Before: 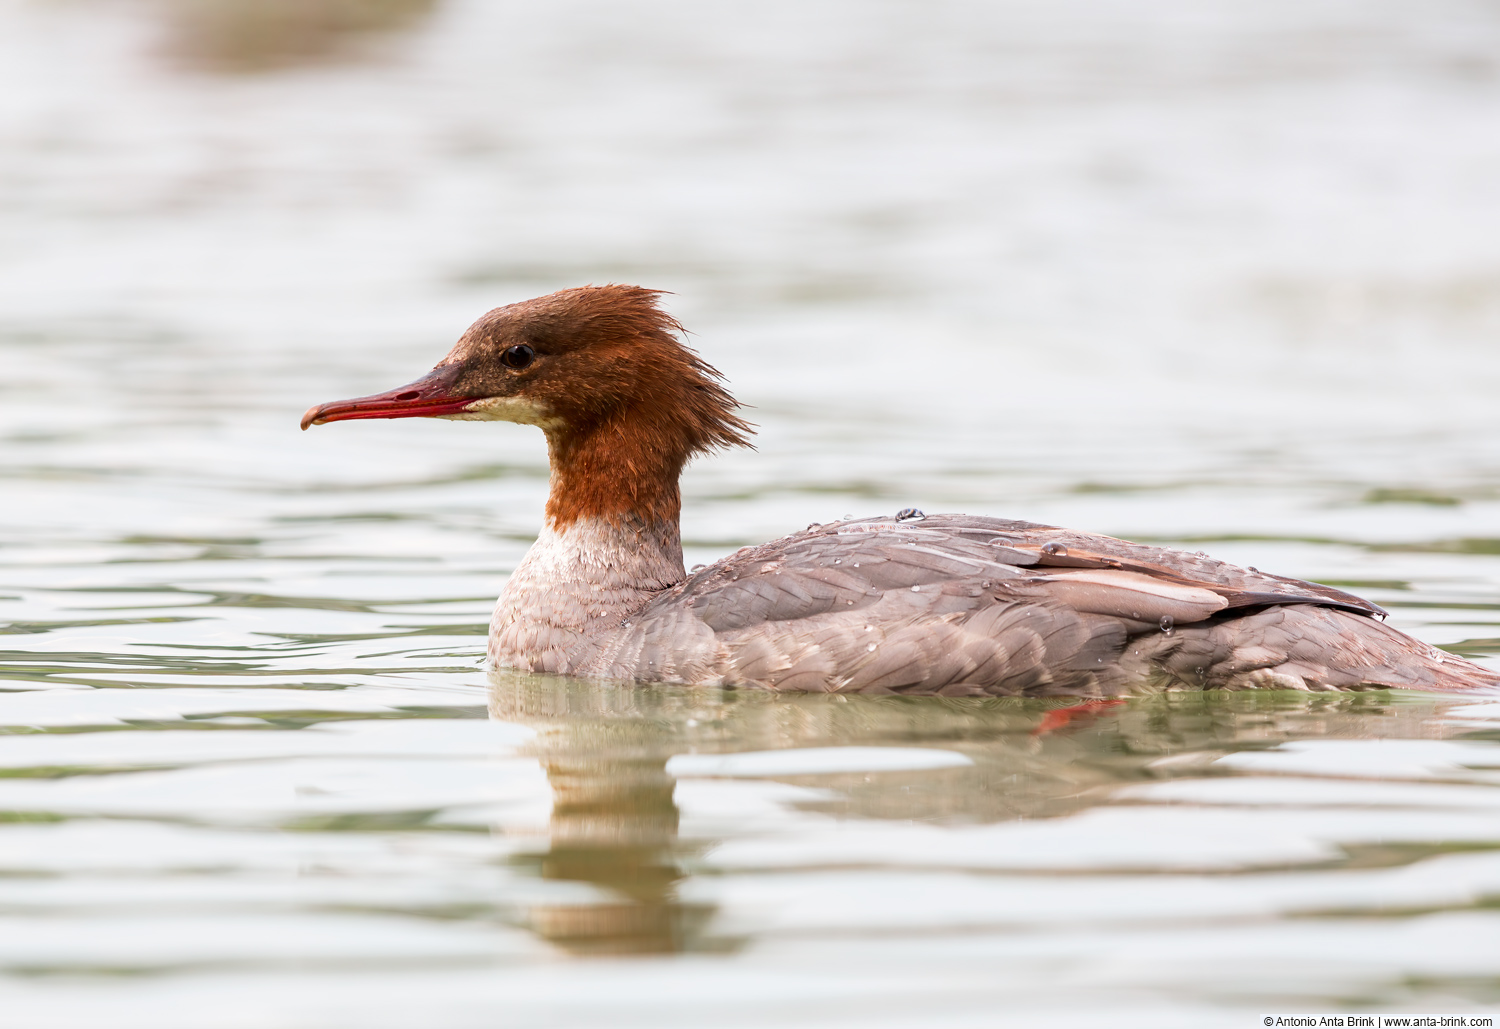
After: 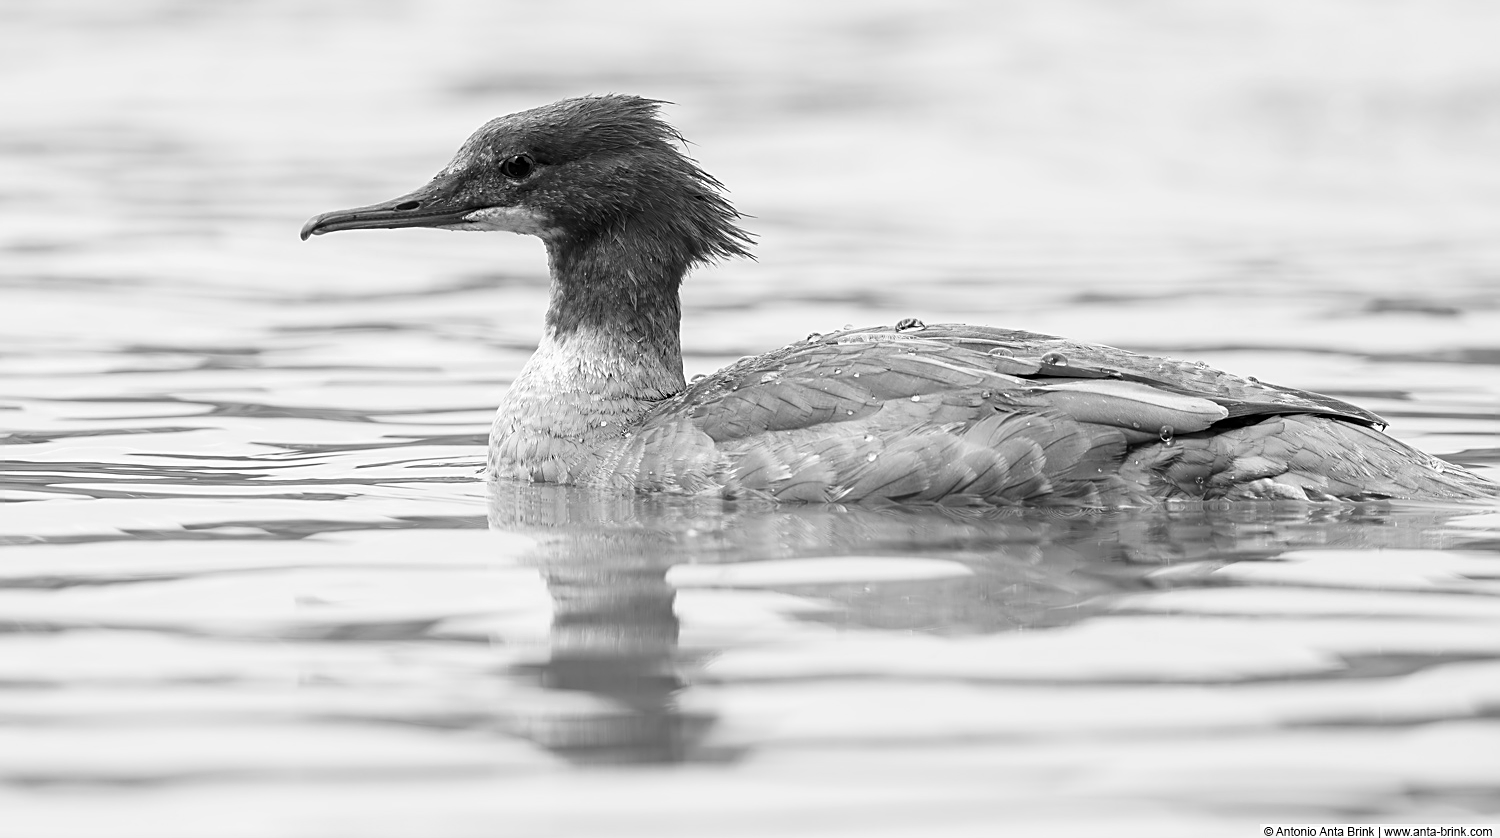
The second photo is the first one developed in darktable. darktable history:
monochrome: on, module defaults
sharpen: on, module defaults
crop and rotate: top 18.507%
